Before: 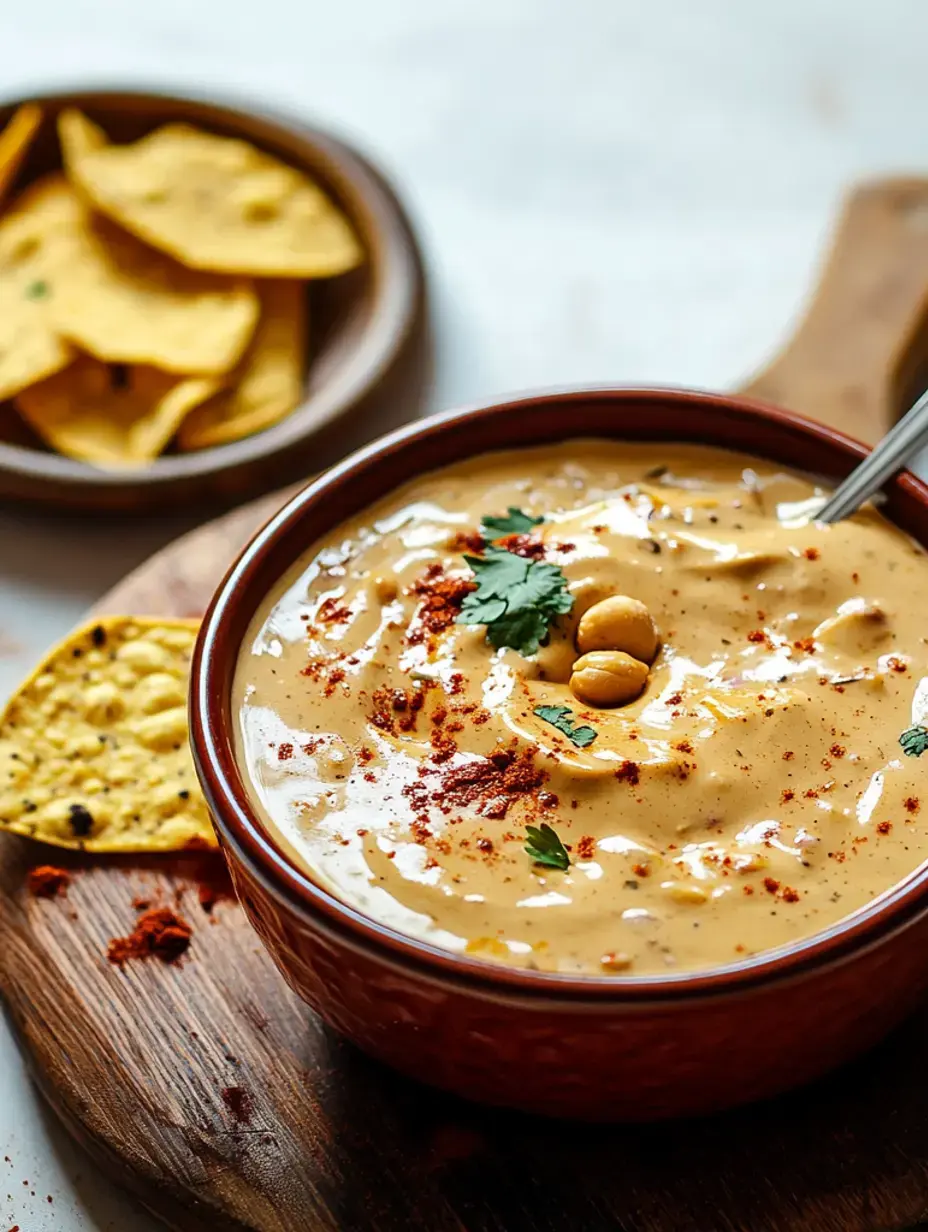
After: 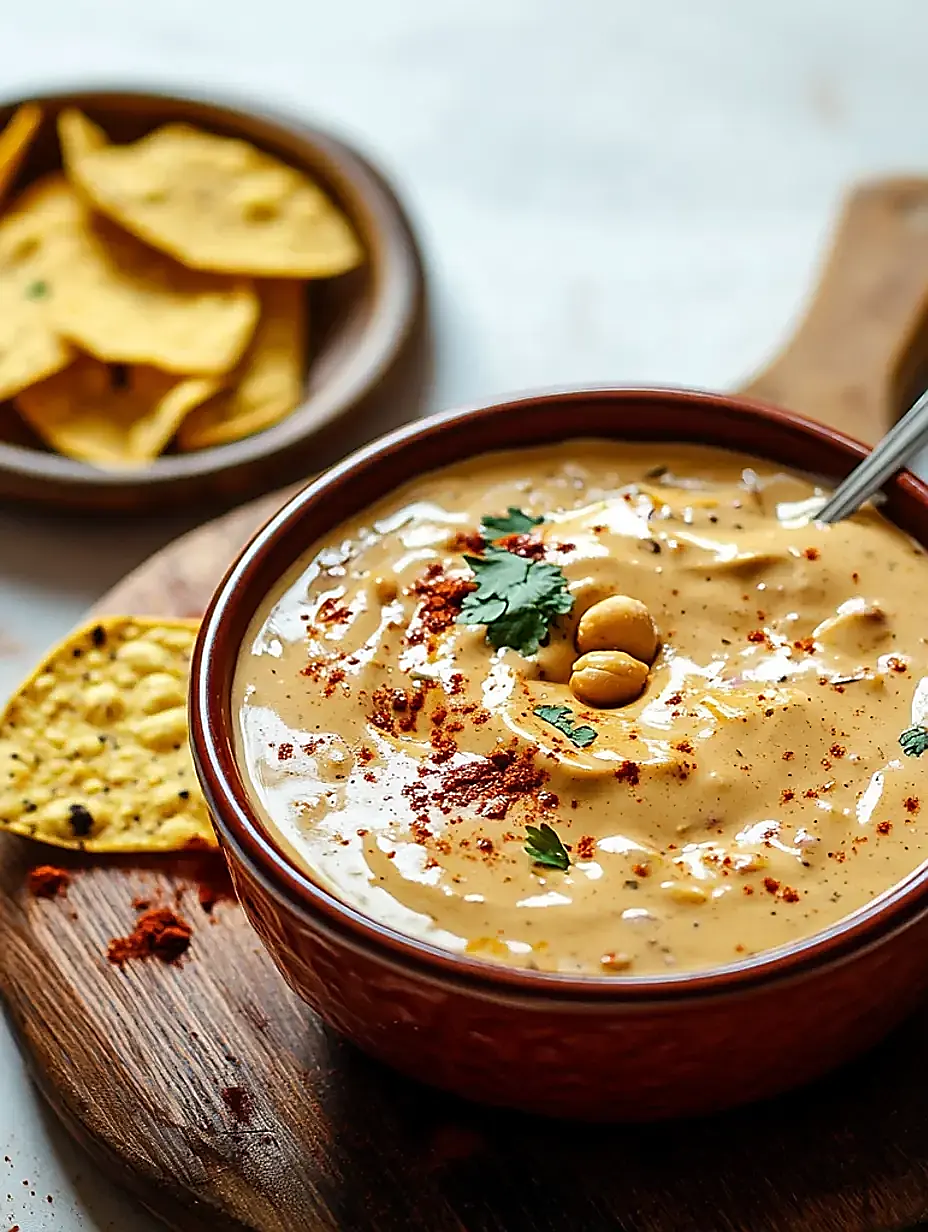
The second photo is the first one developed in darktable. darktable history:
sharpen: radius 1.363, amount 1.25, threshold 0.821
